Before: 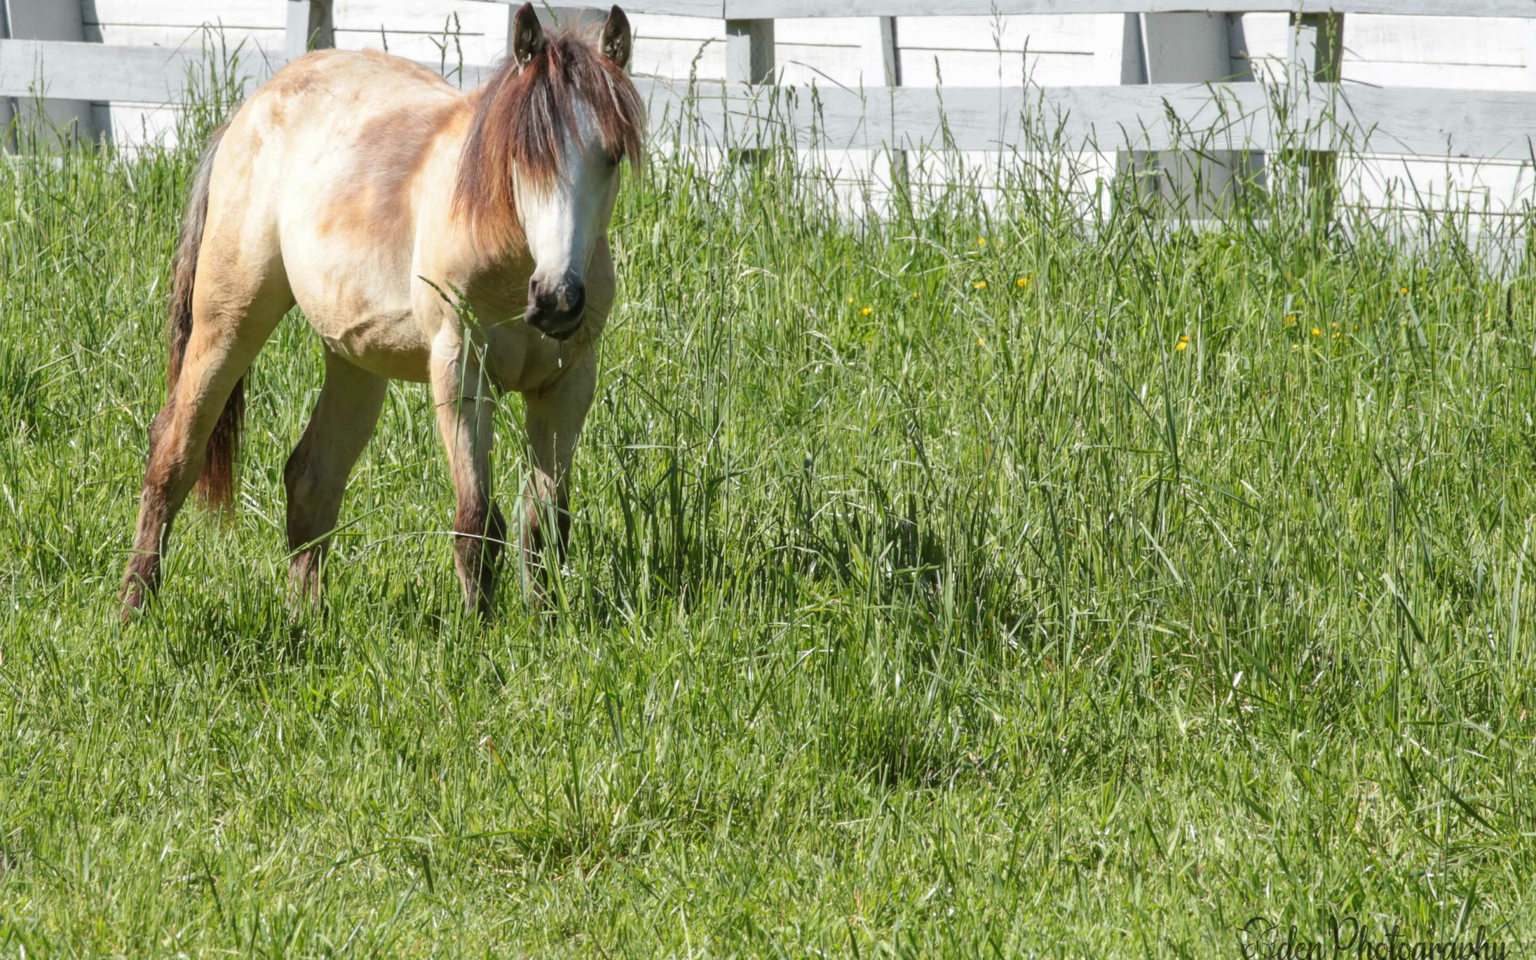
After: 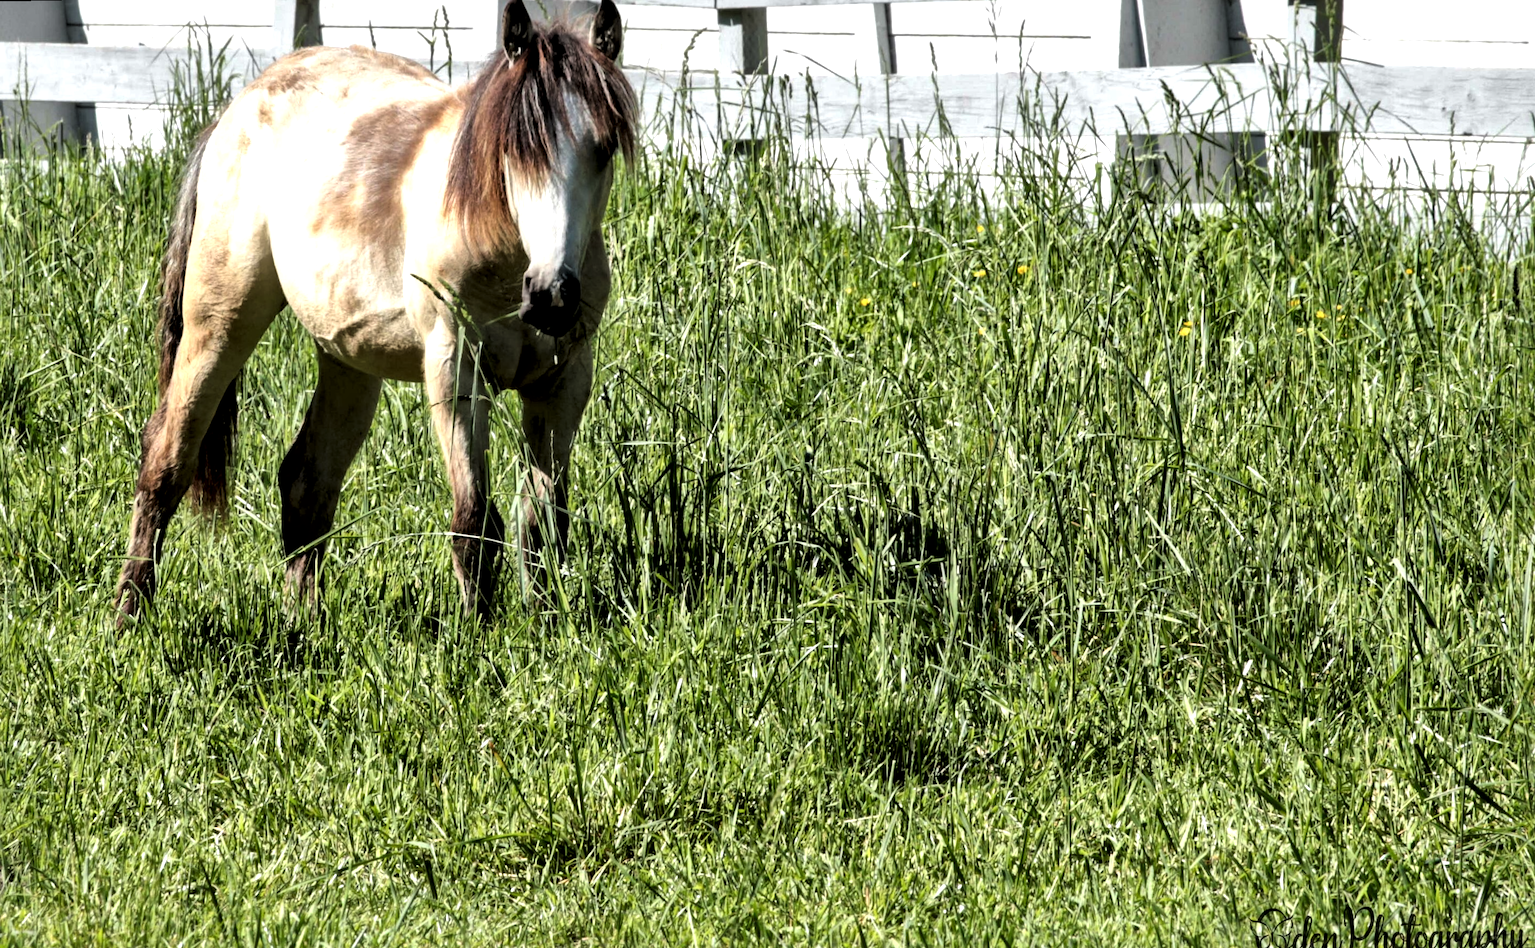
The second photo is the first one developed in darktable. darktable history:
levels: levels [0.182, 0.542, 0.902]
local contrast: mode bilateral grid, contrast 70, coarseness 75, detail 180%, midtone range 0.2
rotate and perspective: rotation -1°, crop left 0.011, crop right 0.989, crop top 0.025, crop bottom 0.975
